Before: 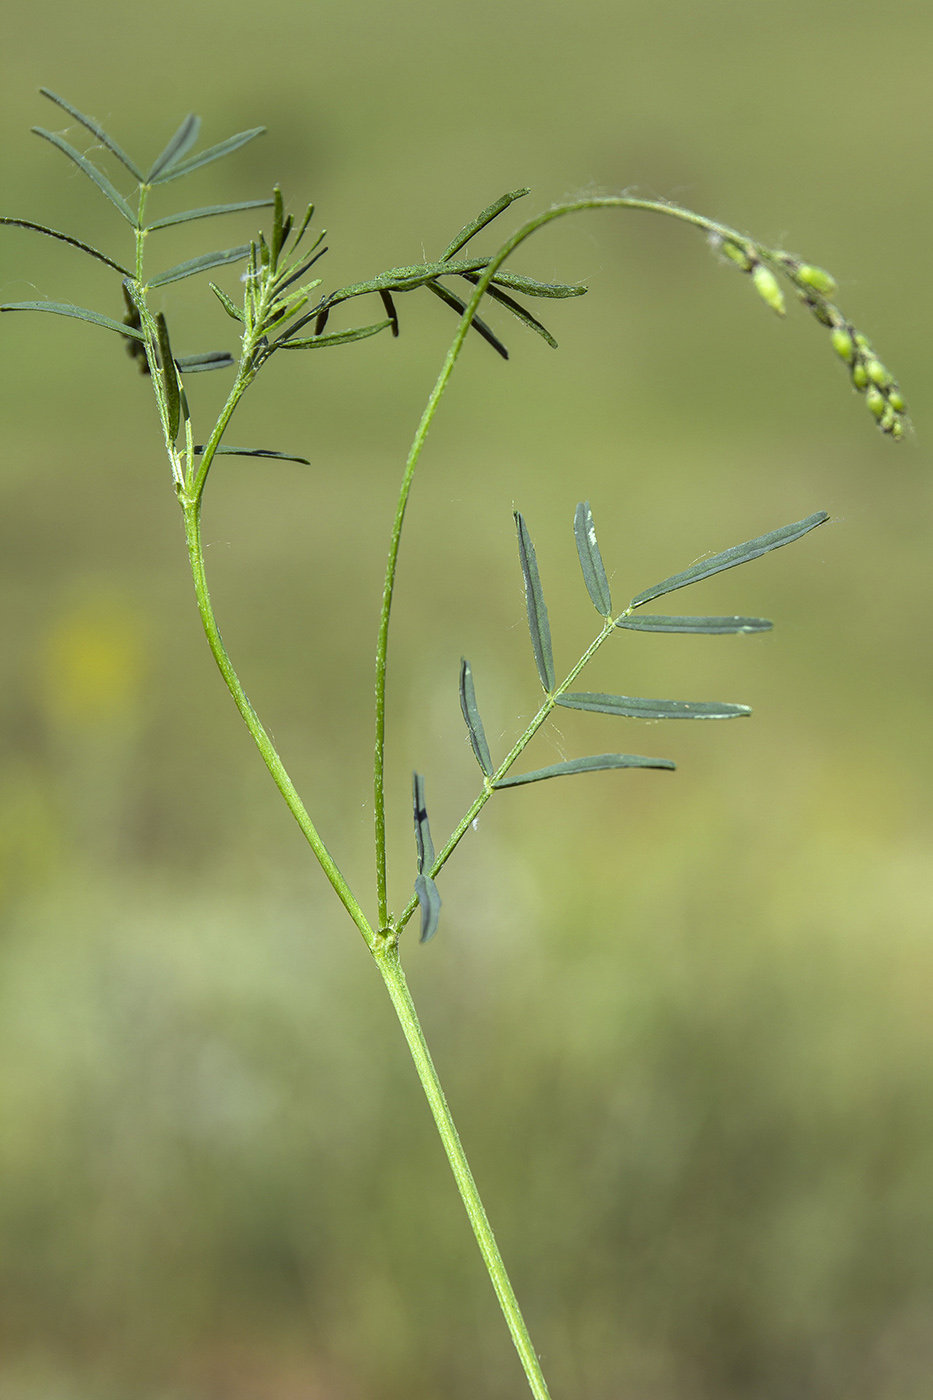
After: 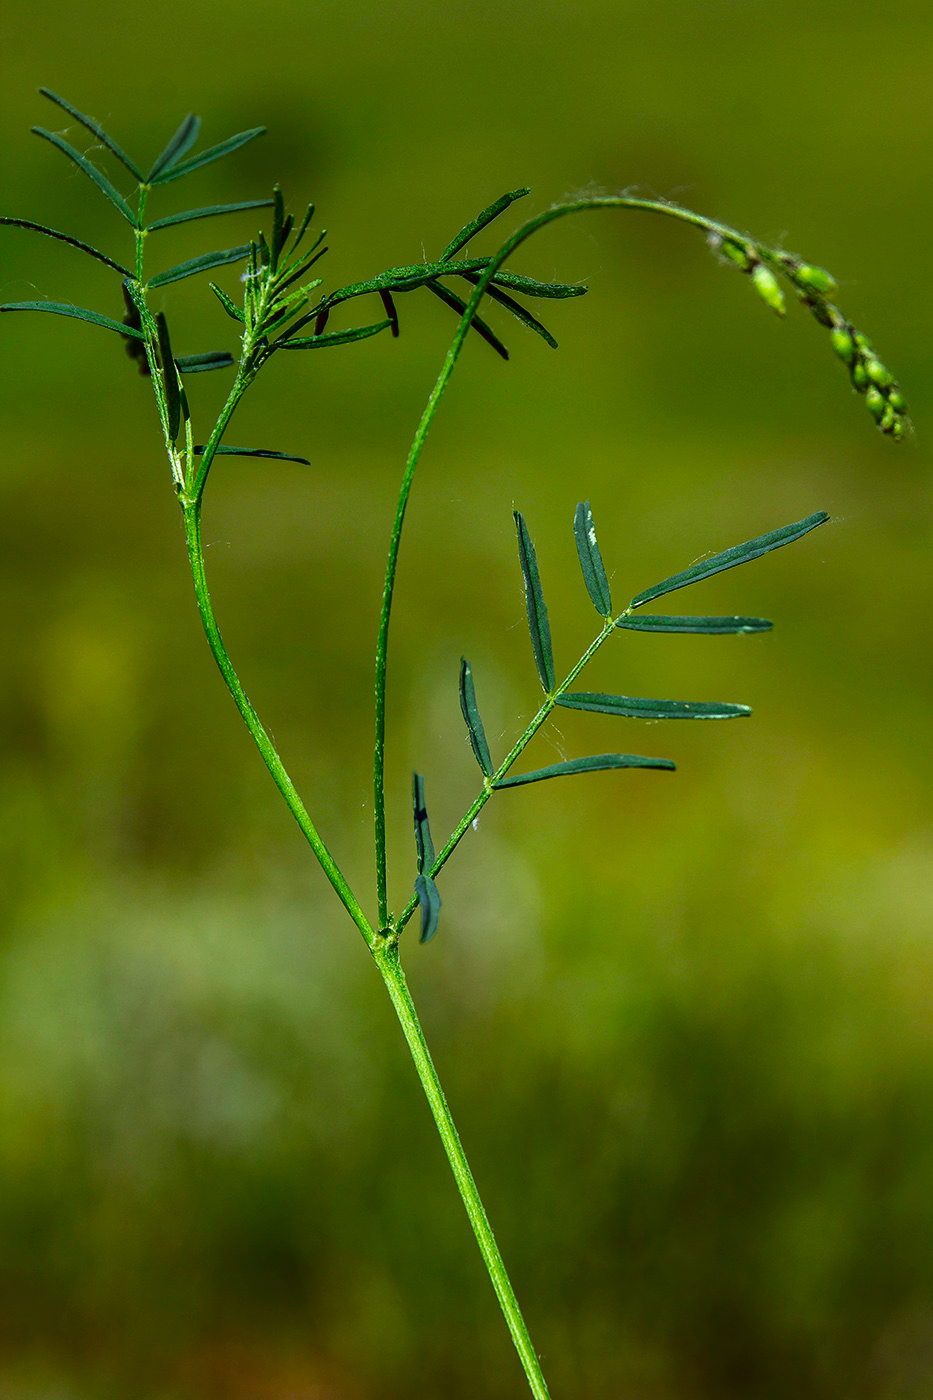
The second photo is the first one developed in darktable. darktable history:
contrast brightness saturation: contrast 0.086, brightness -0.584, saturation 0.167
exposure: compensate highlight preservation false
tone equalizer: -8 EV -1.07 EV, -7 EV -1.02 EV, -6 EV -0.895 EV, -5 EV -0.589 EV, -3 EV 0.561 EV, -2 EV 0.845 EV, -1 EV 0.995 EV, +0 EV 1.06 EV, edges refinement/feathering 500, mask exposure compensation -1.57 EV, preserve details no
color balance rgb: power › luminance 1.465%, perceptual saturation grading › global saturation 19.903%, contrast -29.624%
